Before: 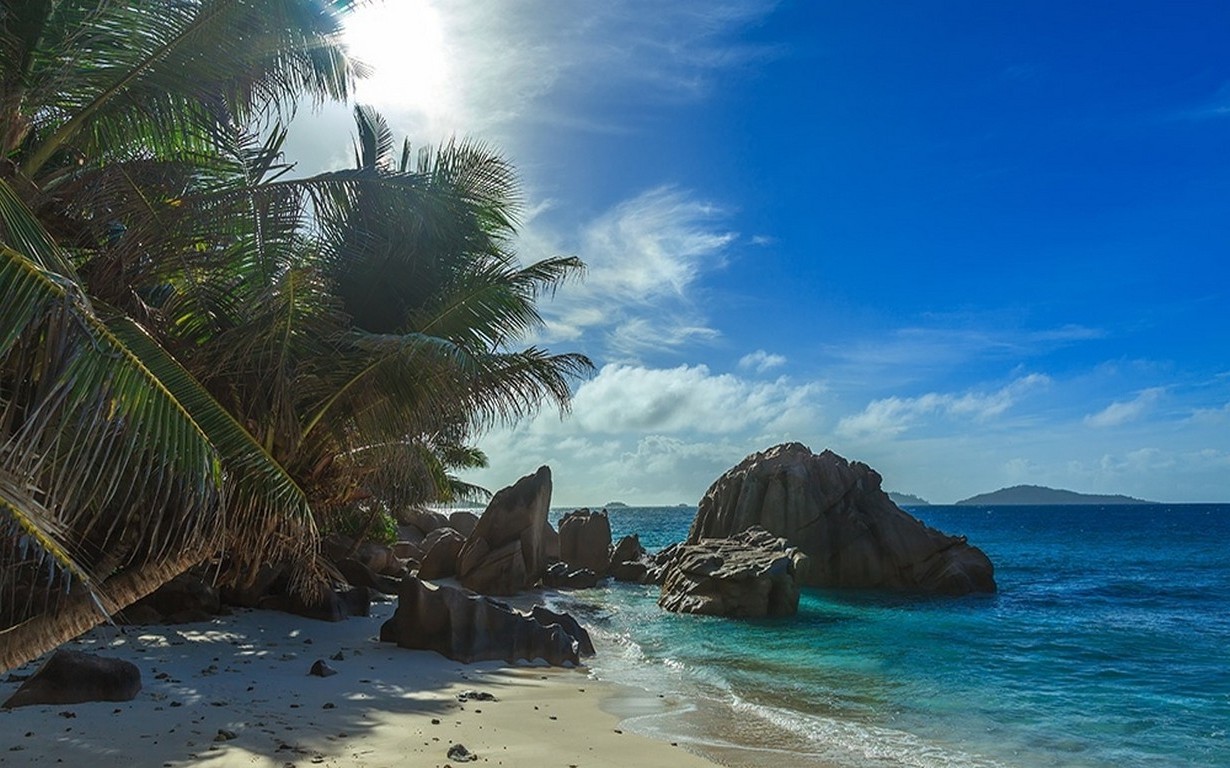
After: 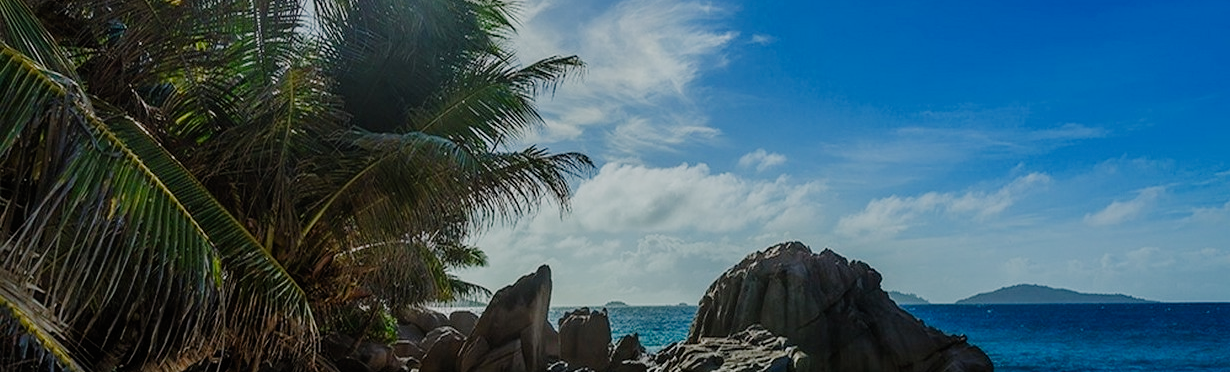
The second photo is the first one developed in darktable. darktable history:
crop and rotate: top 26.235%, bottom 25.243%
filmic rgb: black relative exposure -6.94 EV, white relative exposure 5.58 EV, hardness 2.85, preserve chrominance no, color science v5 (2021)
